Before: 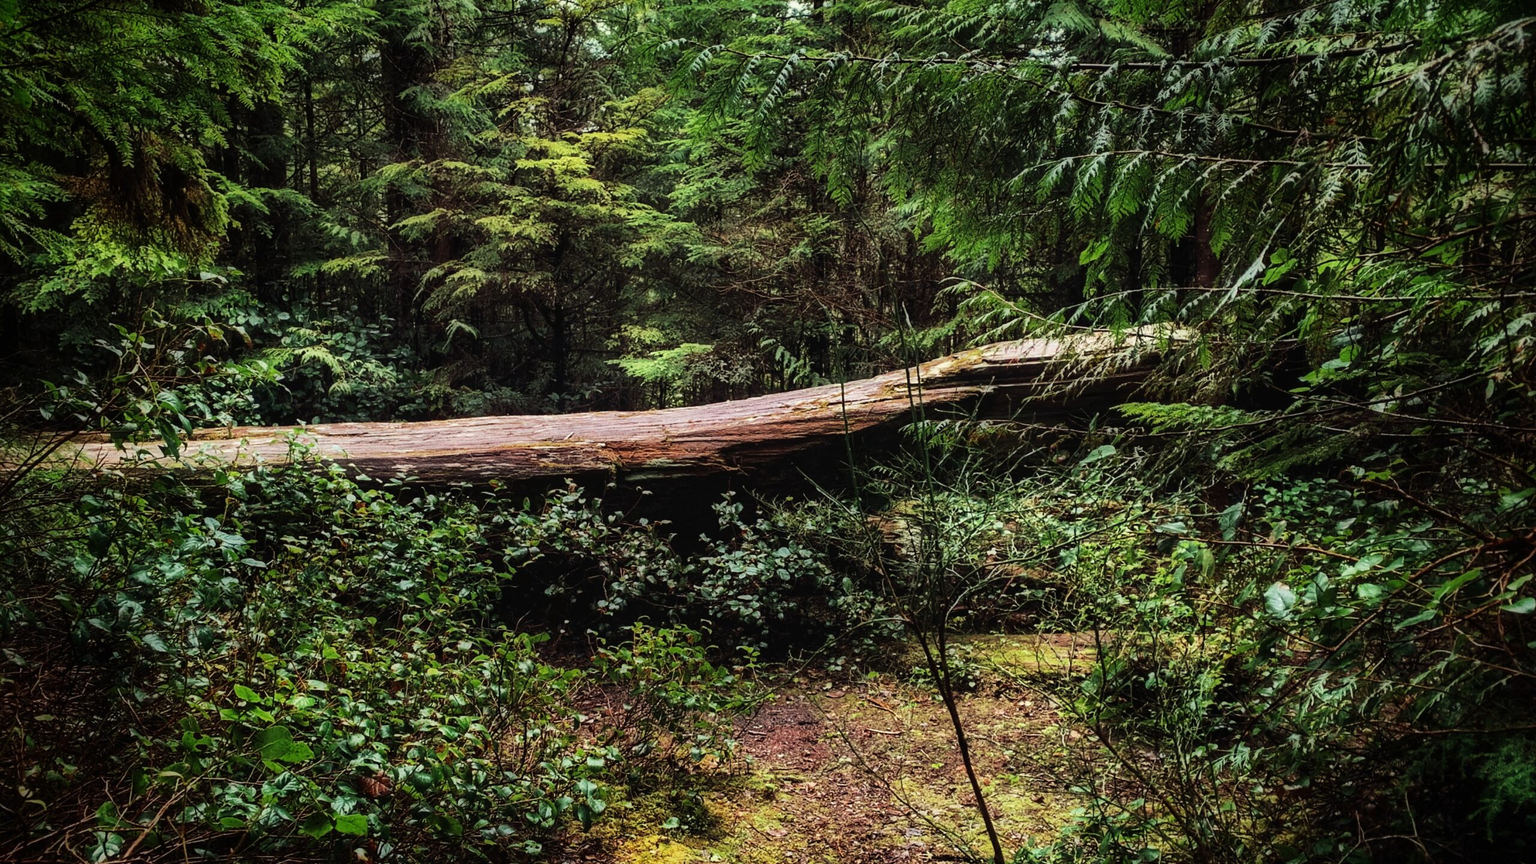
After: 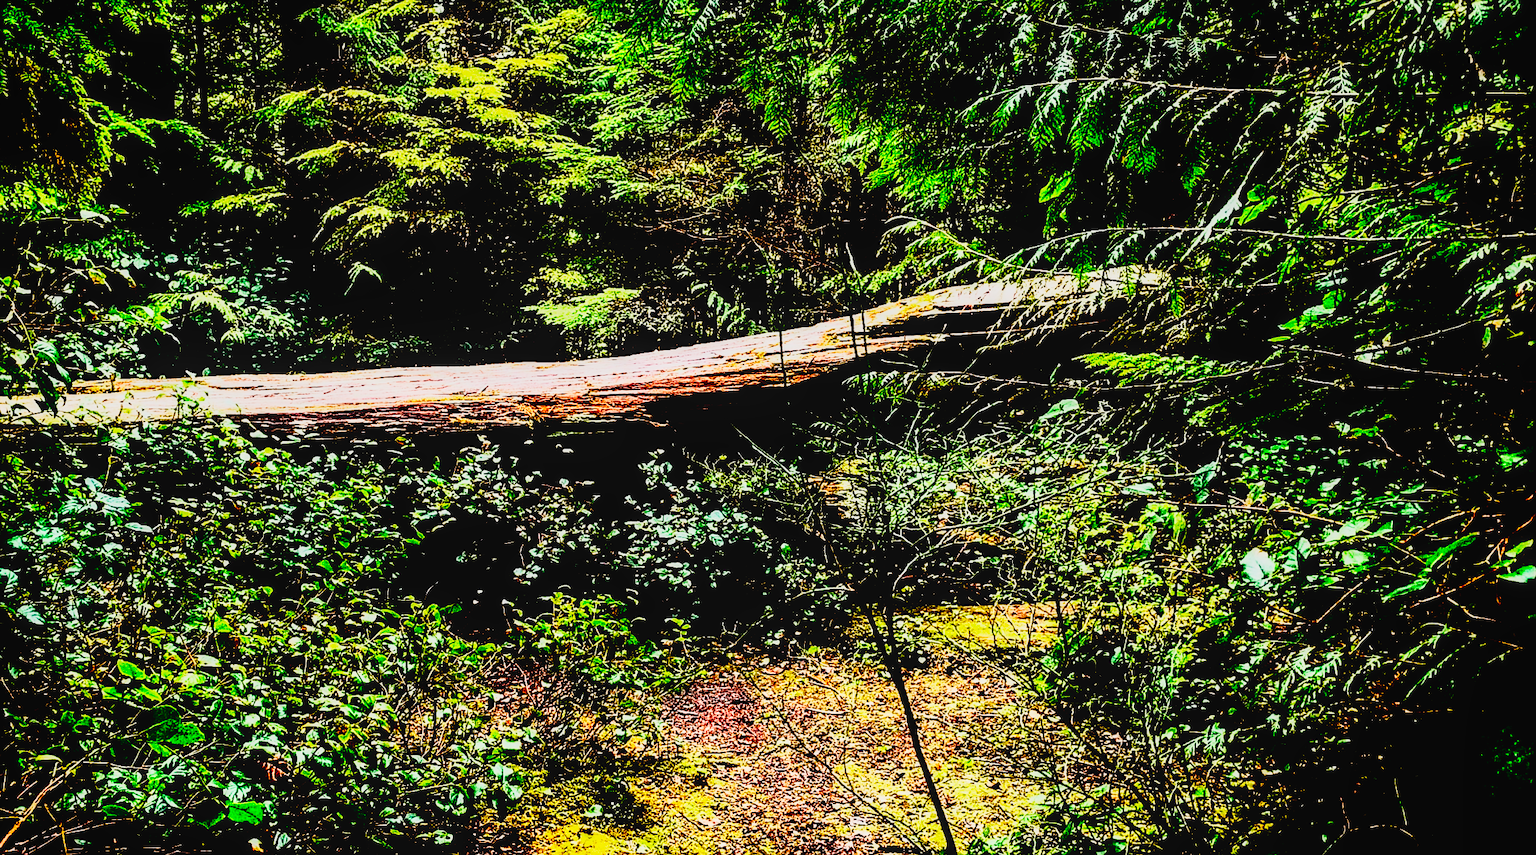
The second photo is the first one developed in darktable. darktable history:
sharpen: on, module defaults
crop and rotate: left 8.262%, top 9.226%
contrast brightness saturation: contrast 0.08, saturation 0.2
rgb curve: curves: ch0 [(0, 0) (0.21, 0.15) (0.24, 0.21) (0.5, 0.75) (0.75, 0.96) (0.89, 0.99) (1, 1)]; ch1 [(0, 0.02) (0.21, 0.13) (0.25, 0.2) (0.5, 0.67) (0.75, 0.9) (0.89, 0.97) (1, 1)]; ch2 [(0, 0.02) (0.21, 0.13) (0.25, 0.2) (0.5, 0.67) (0.75, 0.9) (0.89, 0.97) (1, 1)], compensate middle gray true
local contrast: on, module defaults
base curve: curves: ch0 [(0, 0) (0.028, 0.03) (0.121, 0.232) (0.46, 0.748) (0.859, 0.968) (1, 1)], preserve colors none
exposure: black level correction 0.046, exposure -0.228 EV, compensate highlight preservation false
shadows and highlights: radius 108.52, shadows 44.07, highlights -67.8, low approximation 0.01, soften with gaussian
